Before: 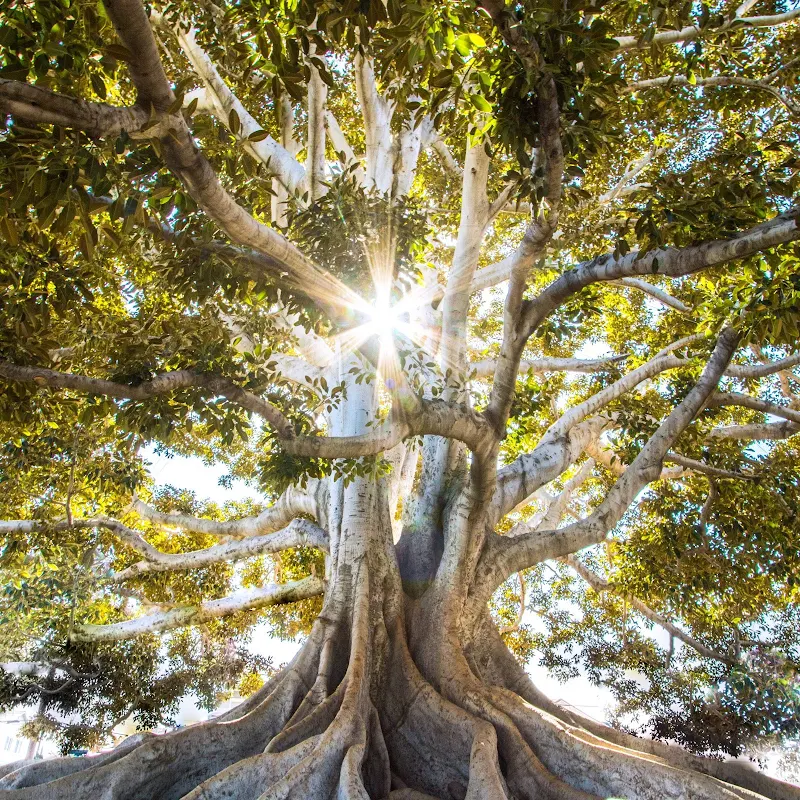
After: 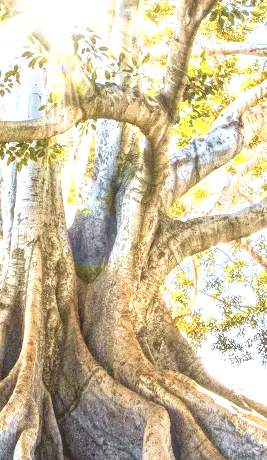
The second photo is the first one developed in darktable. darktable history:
base curve: curves: ch0 [(0, 0) (0.472, 0.455) (1, 1)], preserve colors none
contrast equalizer: octaves 7, y [[0.6 ×6], [0.55 ×6], [0 ×6], [0 ×6], [0 ×6]]
tone curve: curves: ch0 [(0, 0) (0.765, 0.816) (1, 1)]; ch1 [(0, 0) (0.425, 0.464) (0.5, 0.5) (0.531, 0.522) (0.588, 0.575) (0.994, 0.939)]; ch2 [(0, 0) (0.398, 0.435) (0.455, 0.481) (0.501, 0.504) (0.529, 0.544) (0.584, 0.585) (1, 0.911)], color space Lab, independent channels, preserve colors none
crop: left 40.888%, top 39.513%, right 25.668%, bottom 2.92%
local contrast: highlights 73%, shadows 9%, midtone range 0.191
exposure: black level correction 0, exposure 0.704 EV, compensate exposure bias true, compensate highlight preservation false
velvia: strength 36.42%
